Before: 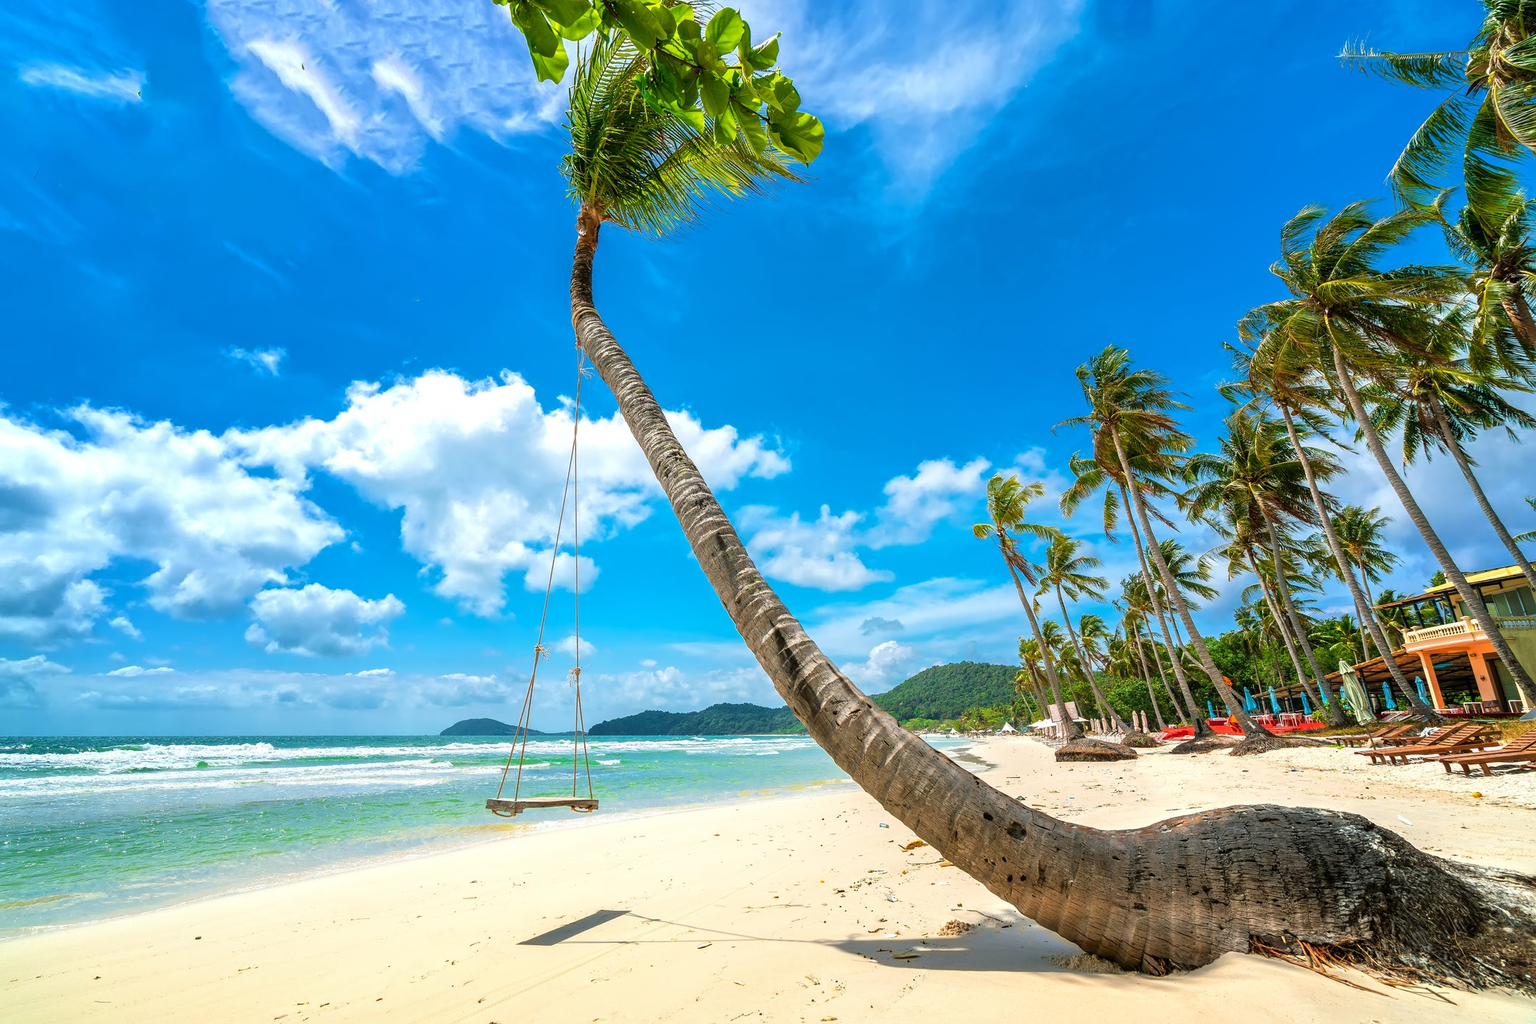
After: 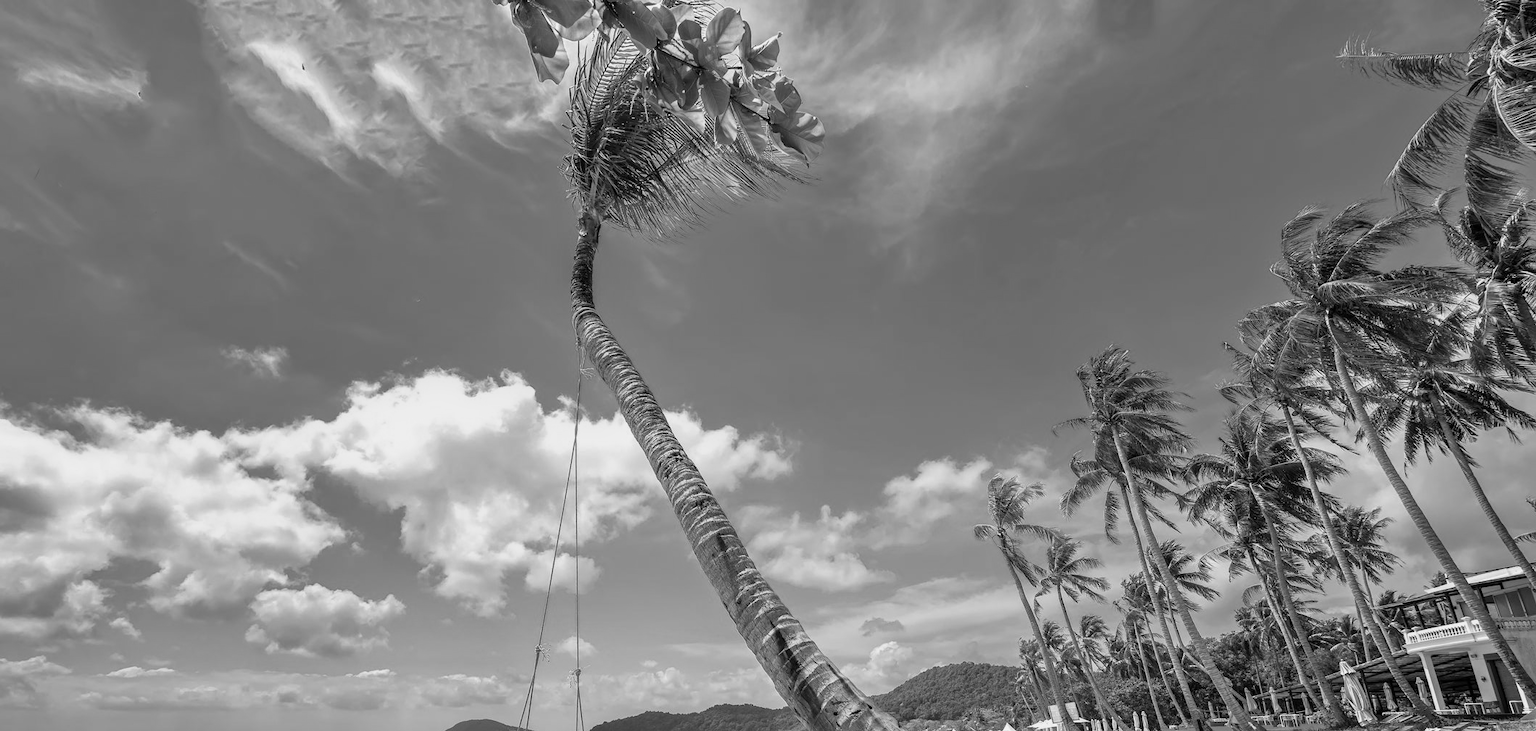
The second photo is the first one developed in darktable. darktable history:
shadows and highlights: shadows 32, highlights -32, soften with gaussian
monochrome: a -74.22, b 78.2
crop: bottom 28.576%
